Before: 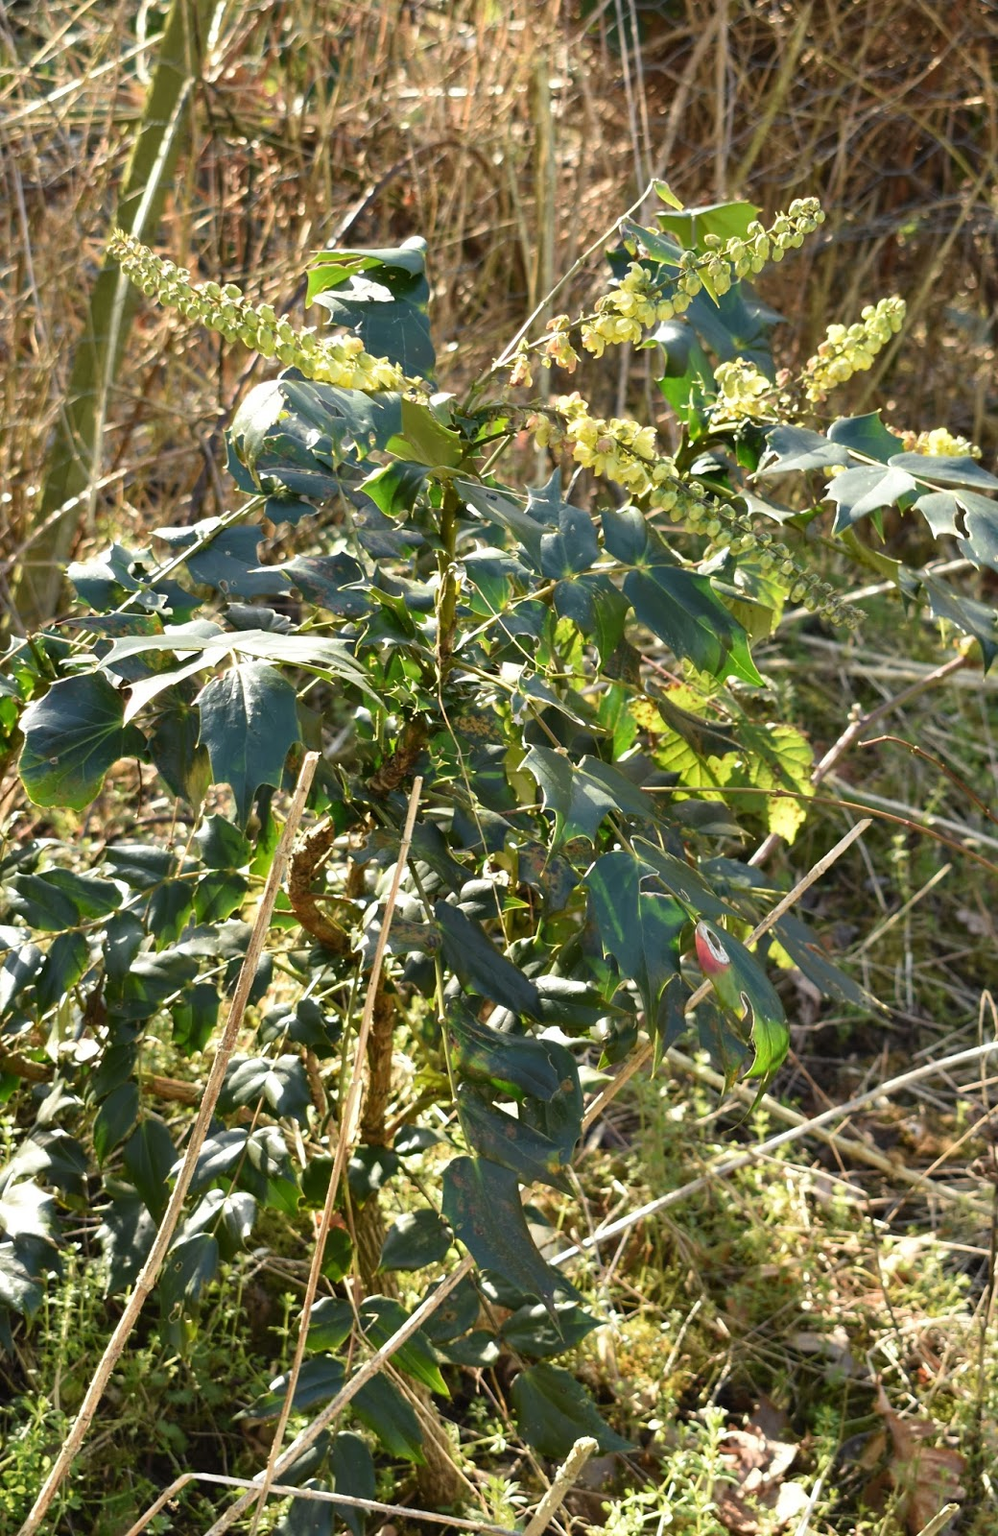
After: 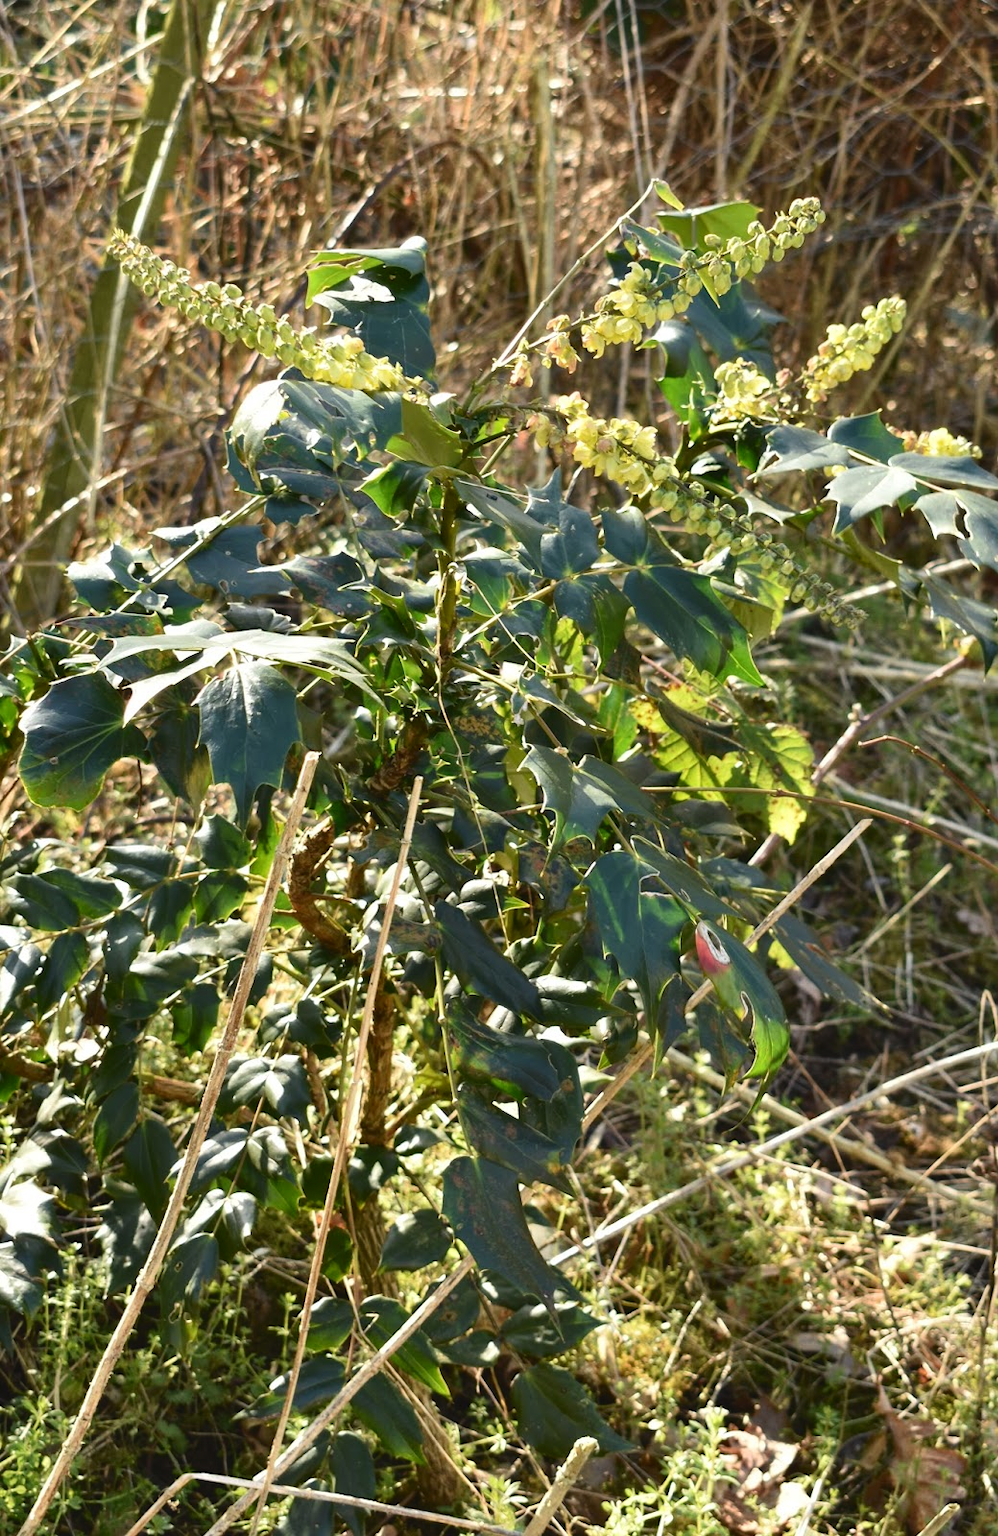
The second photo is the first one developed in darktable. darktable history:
tone curve: curves: ch0 [(0, 0.032) (0.181, 0.156) (0.751, 0.762) (1, 1)], color space Lab, independent channels, preserve colors none
shadows and highlights: shadows 30.72, highlights -63.22, soften with gaussian
